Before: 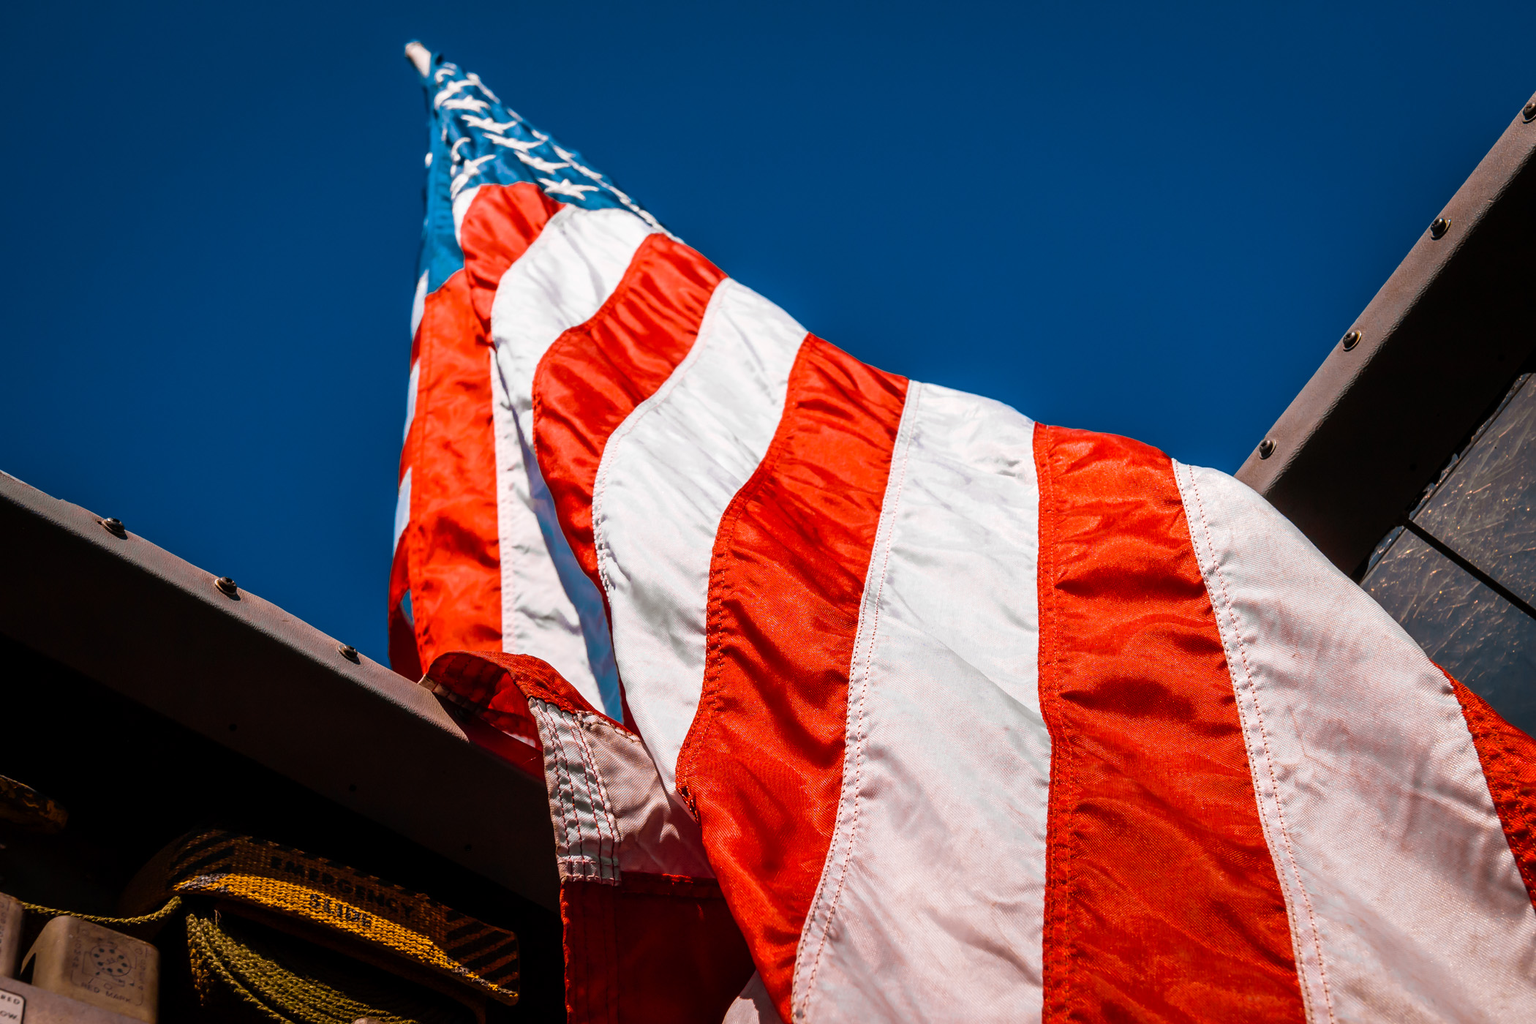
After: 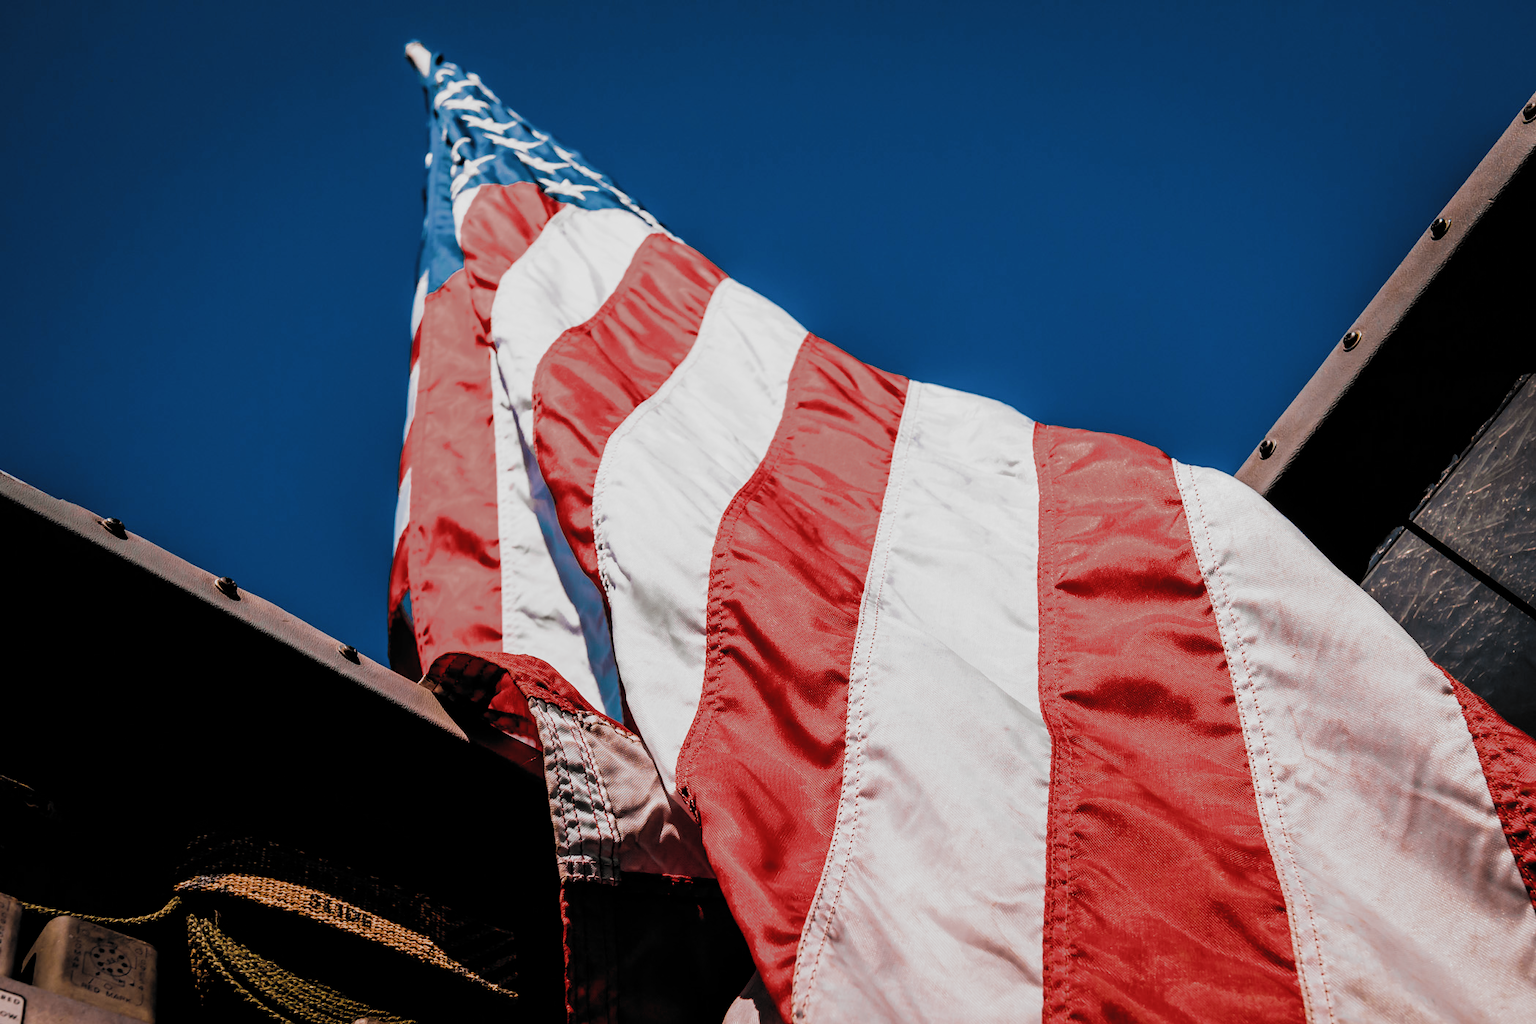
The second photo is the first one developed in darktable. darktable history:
filmic rgb: black relative exposure -5.03 EV, white relative exposure 3.97 EV, hardness 2.89, contrast 1.298, highlights saturation mix -31.01%, add noise in highlights 0.001, color science v3 (2019), use custom middle-gray values true, contrast in highlights soft
